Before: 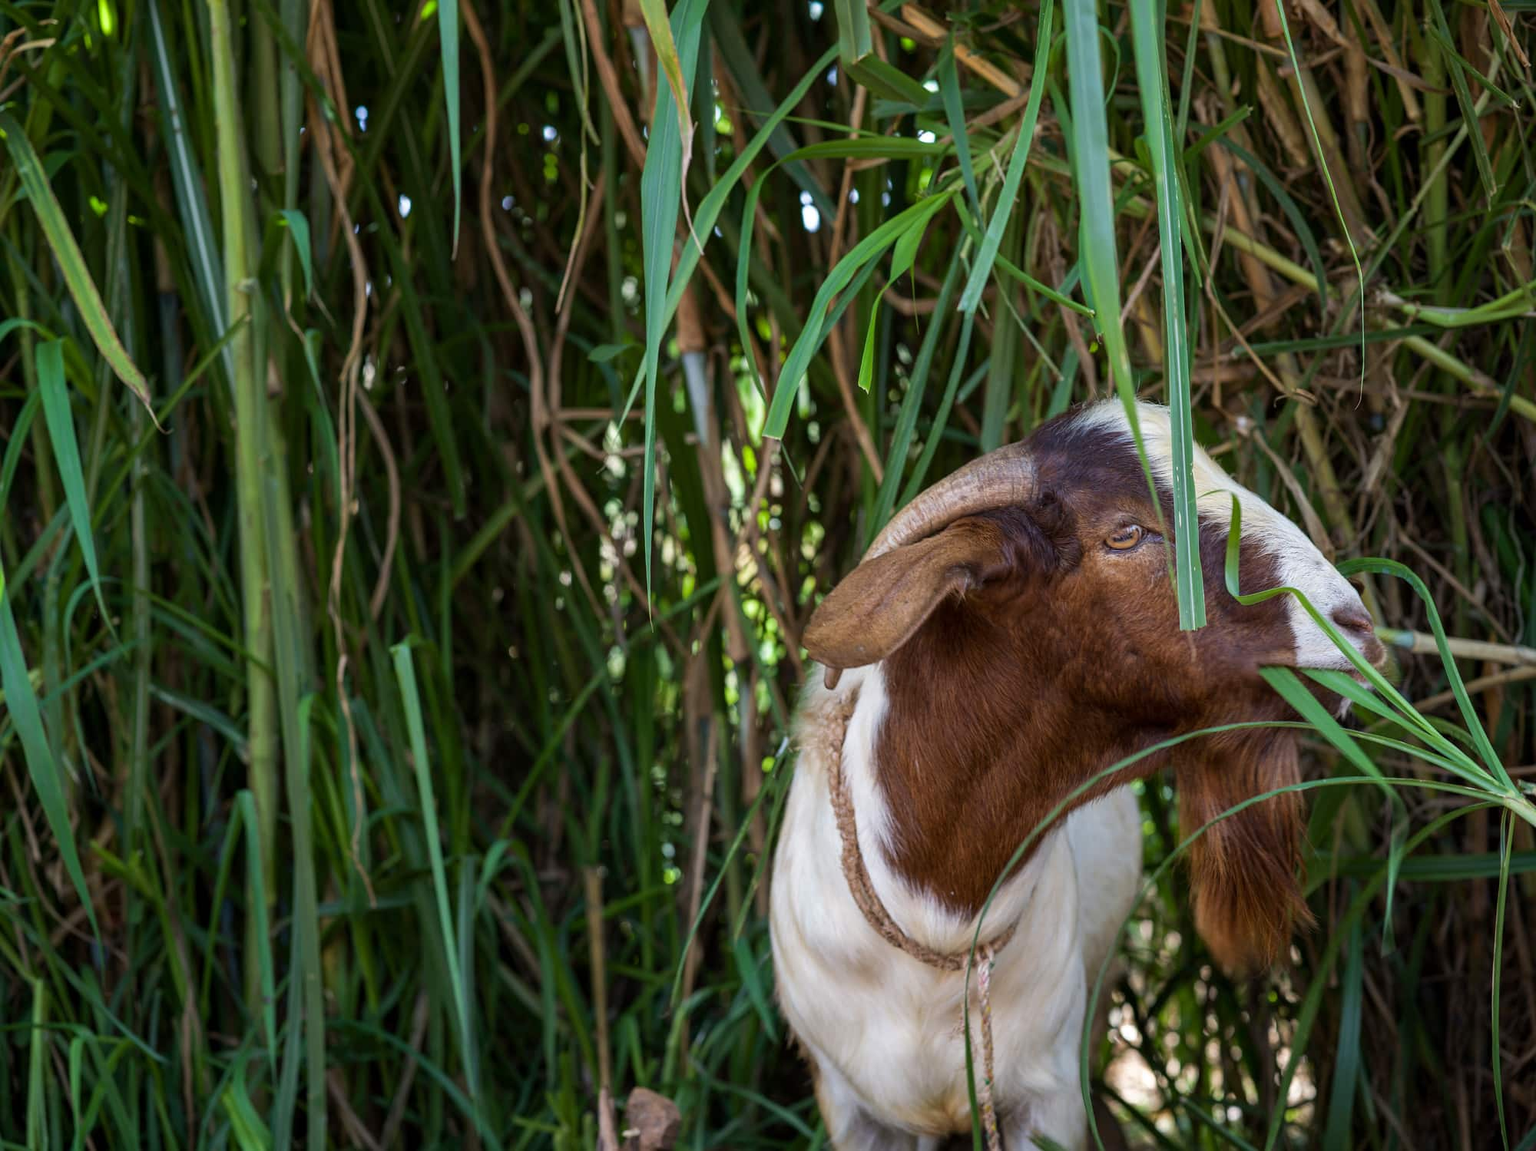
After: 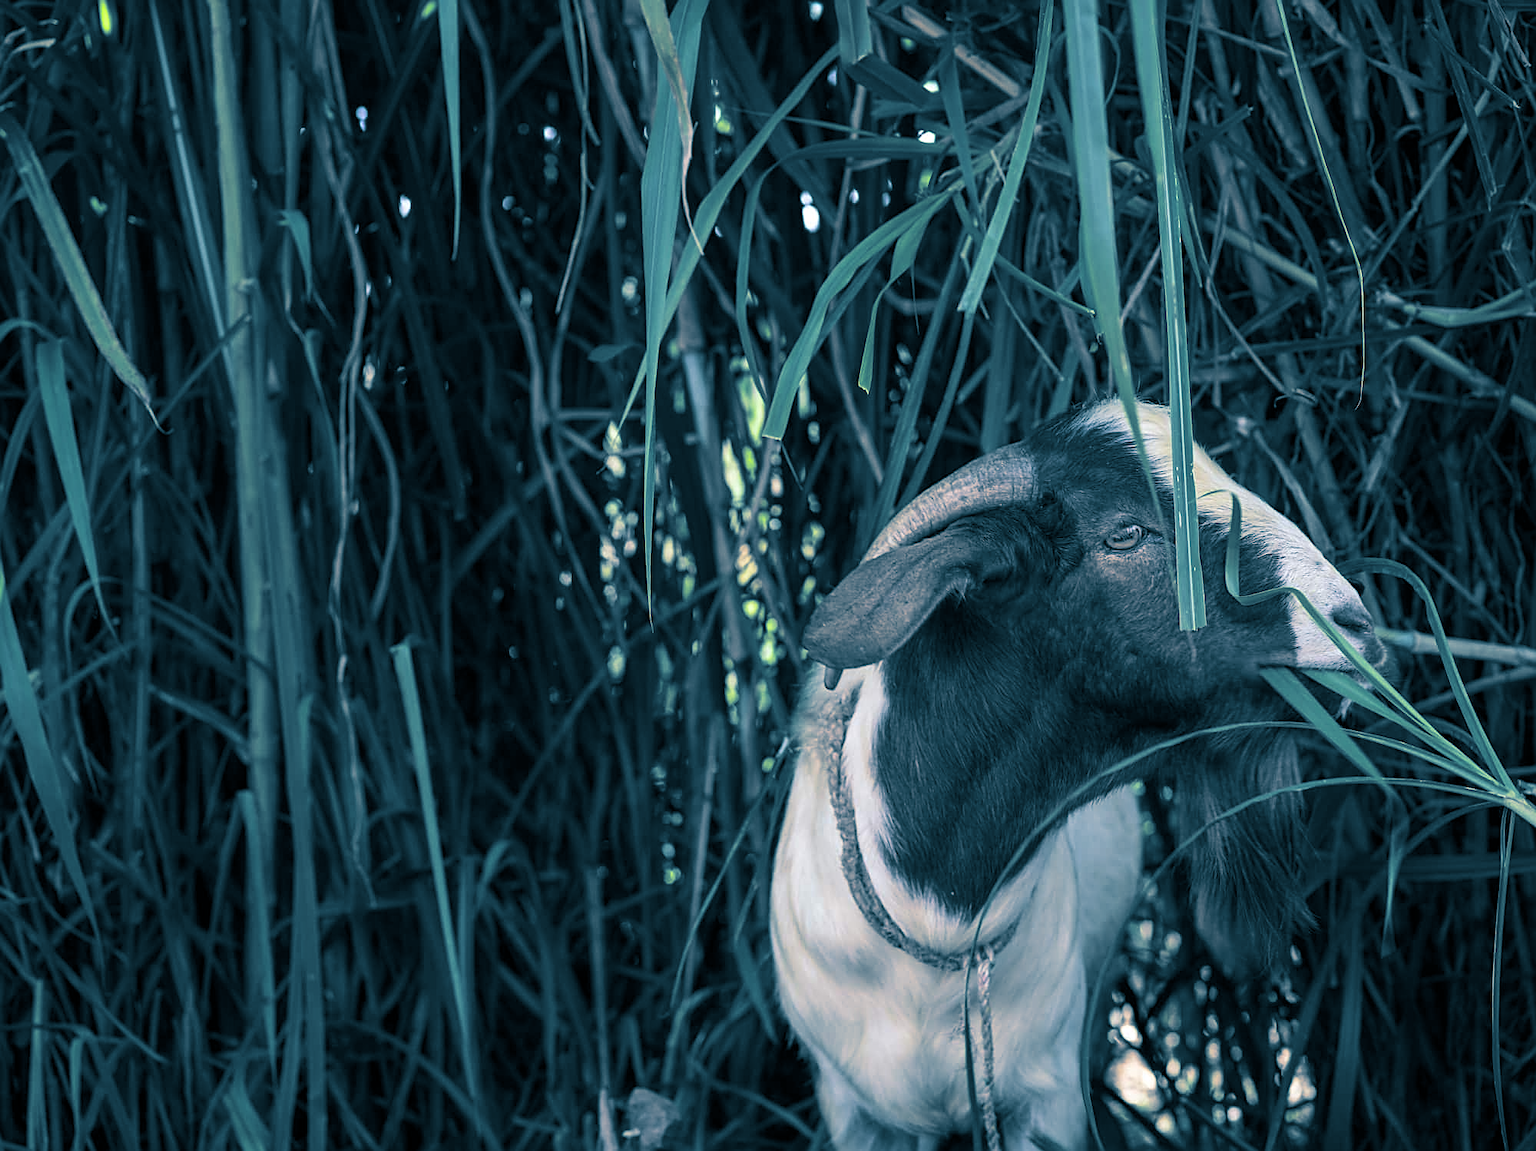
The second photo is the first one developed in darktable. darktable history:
split-toning: shadows › hue 212.4°, balance -70
sharpen: on, module defaults
